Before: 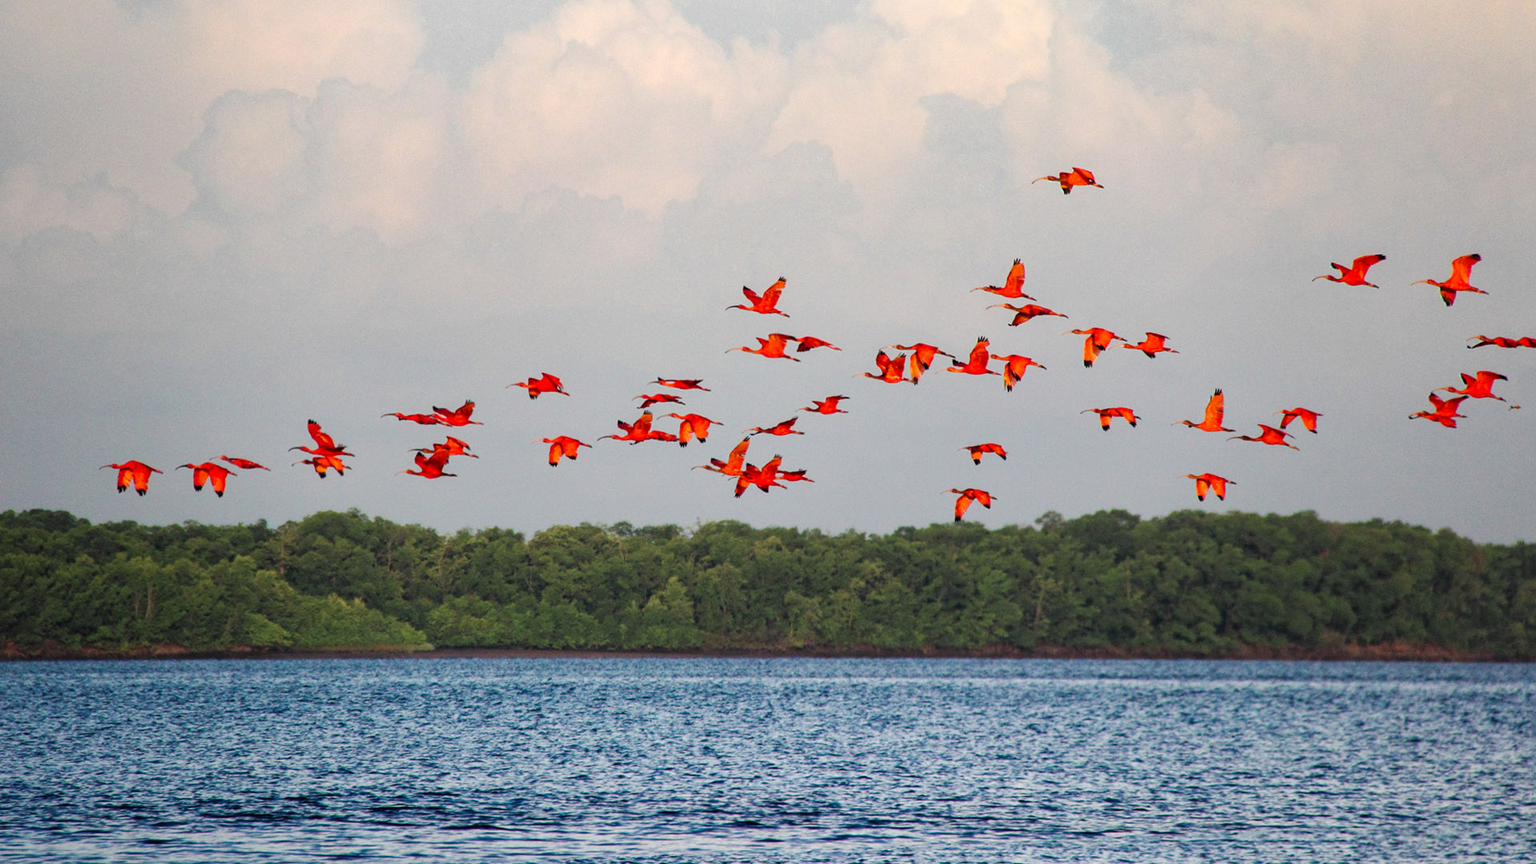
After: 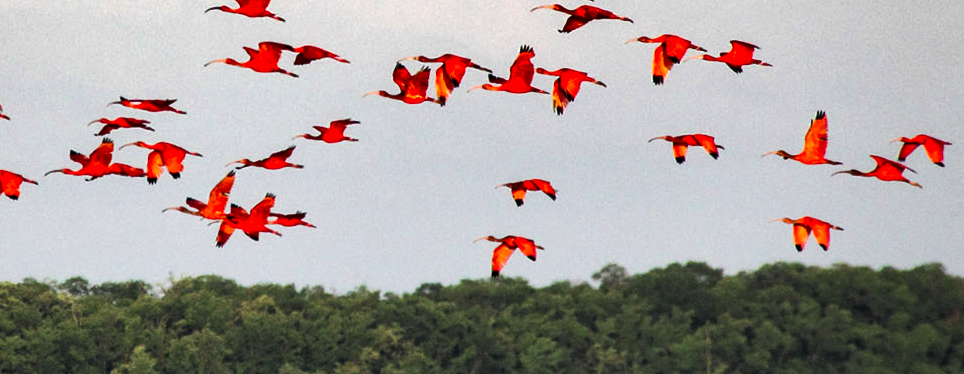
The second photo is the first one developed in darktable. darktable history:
shadows and highlights: soften with gaussian
crop: left 36.607%, top 34.735%, right 13.146%, bottom 30.611%
tone equalizer: -8 EV -0.75 EV, -7 EV -0.7 EV, -6 EV -0.6 EV, -5 EV -0.4 EV, -3 EV 0.4 EV, -2 EV 0.6 EV, -1 EV 0.7 EV, +0 EV 0.75 EV, edges refinement/feathering 500, mask exposure compensation -1.57 EV, preserve details no
